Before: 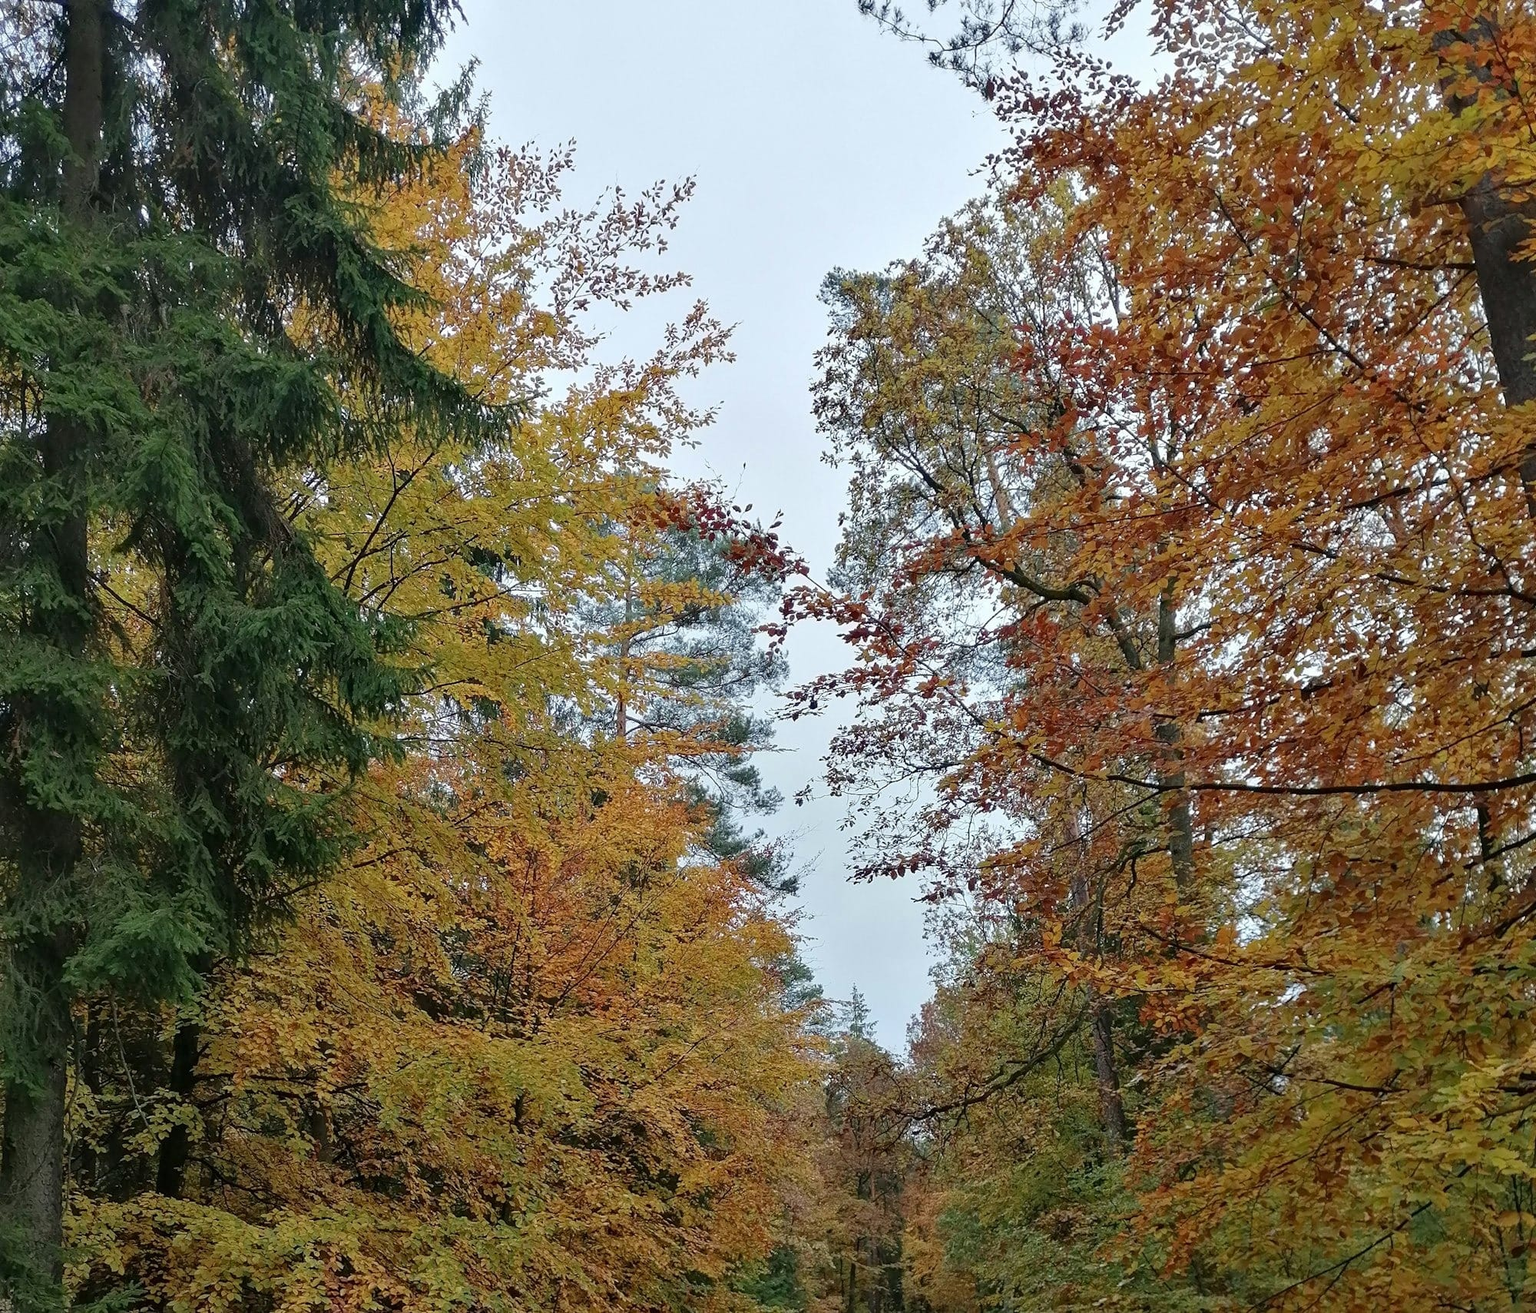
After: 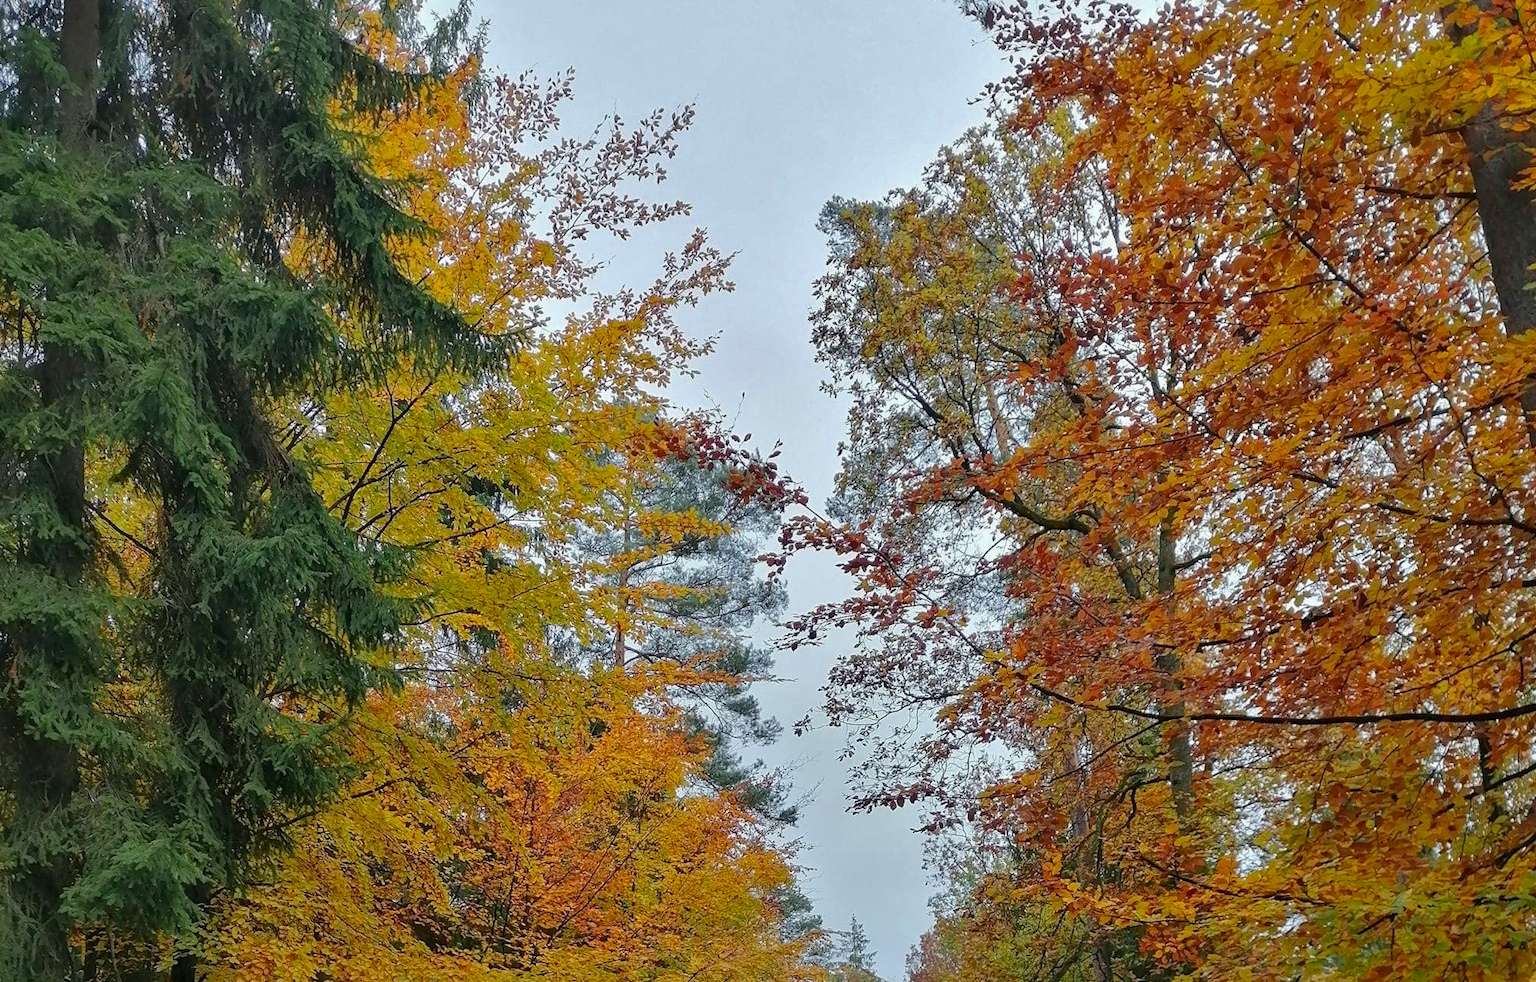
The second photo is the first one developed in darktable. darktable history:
crop: left 0.238%, top 5.493%, bottom 19.788%
exposure: compensate highlight preservation false
shadows and highlights: shadows 39.3, highlights -59.71
color zones: curves: ch0 [(0.224, 0.526) (0.75, 0.5)]; ch1 [(0.055, 0.526) (0.224, 0.761) (0.377, 0.526) (0.75, 0.5)]
